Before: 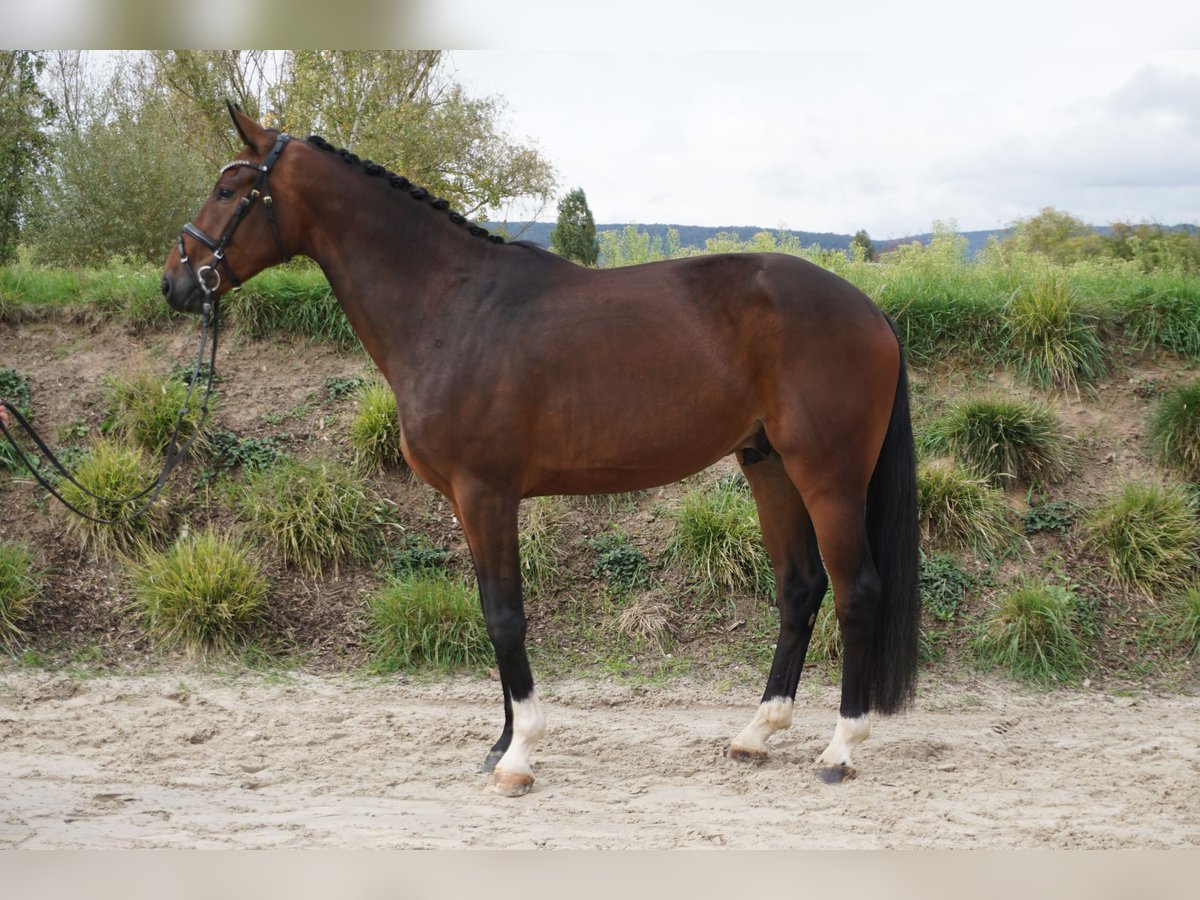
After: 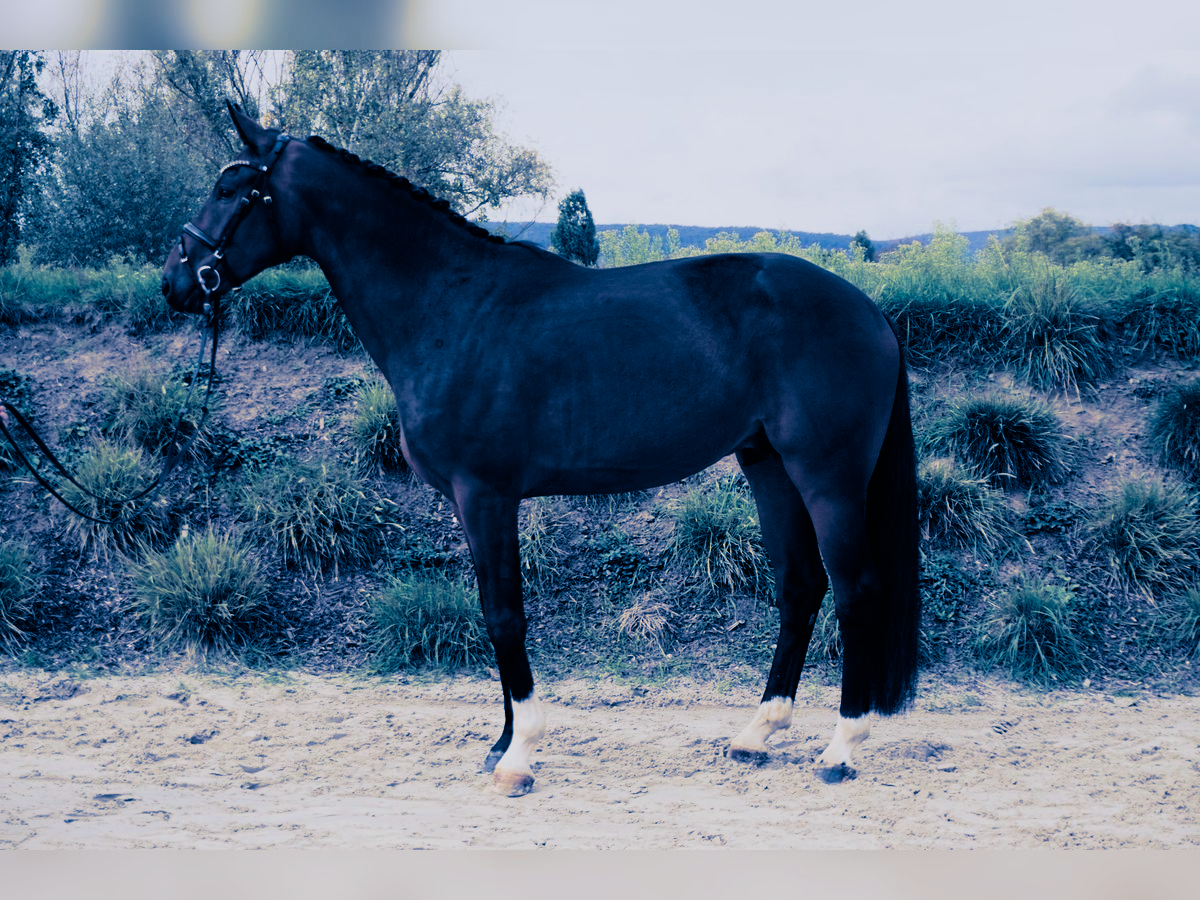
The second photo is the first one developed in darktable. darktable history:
split-toning: shadows › hue 226.8°, shadows › saturation 1, highlights › saturation 0, balance -61.41
color balance rgb: perceptual saturation grading › global saturation 20%, perceptual saturation grading › highlights 2.68%, perceptual saturation grading › shadows 50%
filmic rgb: black relative exposure -7.5 EV, white relative exposure 5 EV, hardness 3.31, contrast 1.3, contrast in shadows safe
rgb curve: curves: ch0 [(0, 0) (0.136, 0.078) (0.262, 0.245) (0.414, 0.42) (1, 1)], compensate middle gray true, preserve colors basic power
white balance: red 0.984, blue 1.059
